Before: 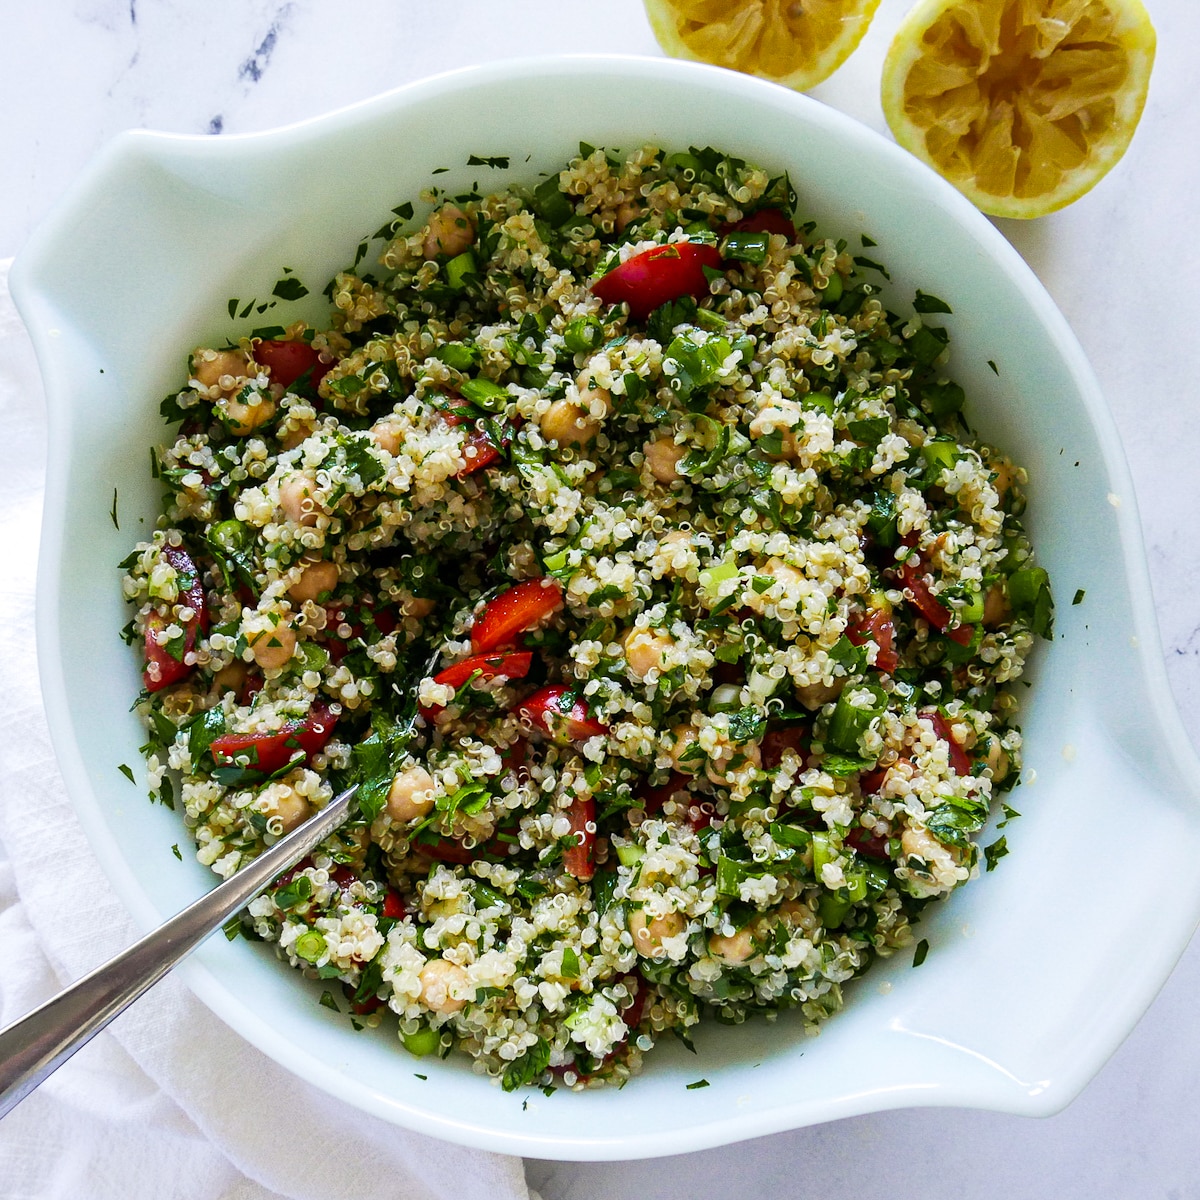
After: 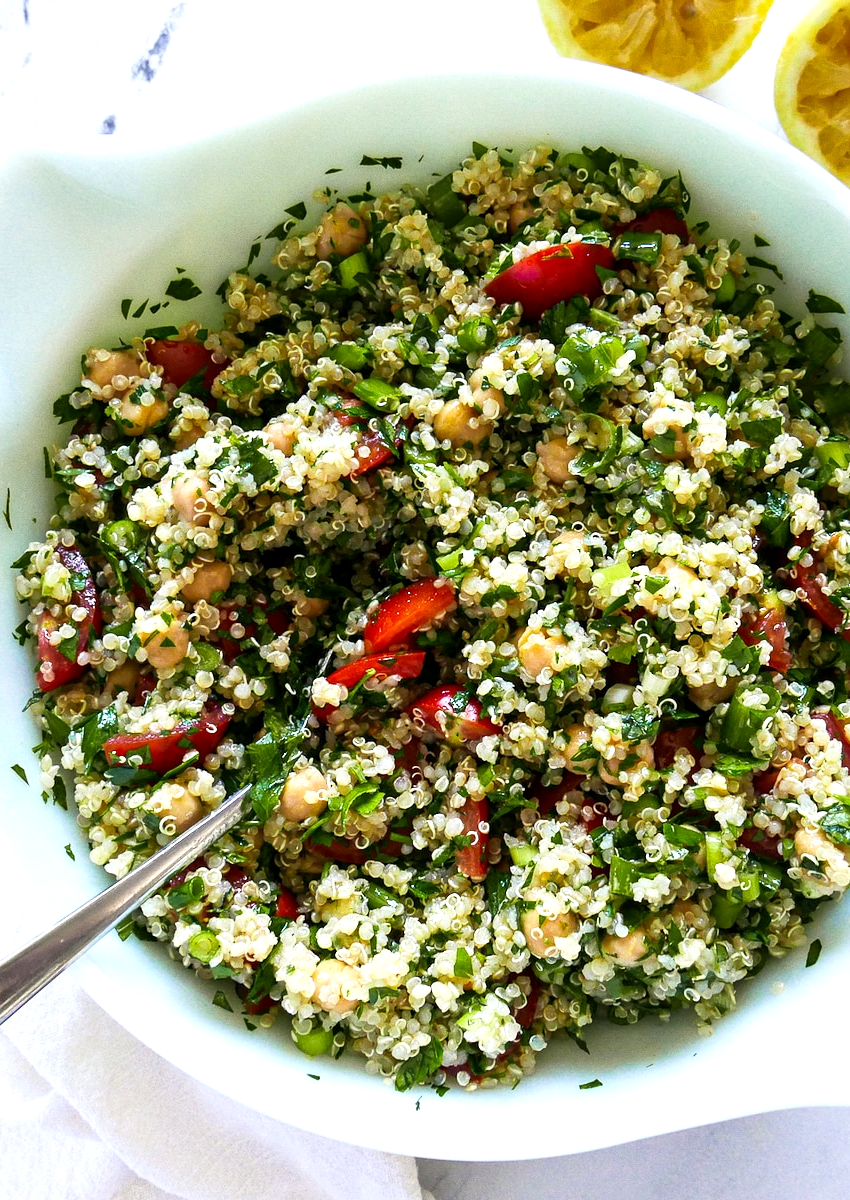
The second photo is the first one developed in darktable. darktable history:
exposure: black level correction 0.001, exposure 0.499 EV, compensate highlight preservation false
crop and rotate: left 8.973%, right 20.178%
